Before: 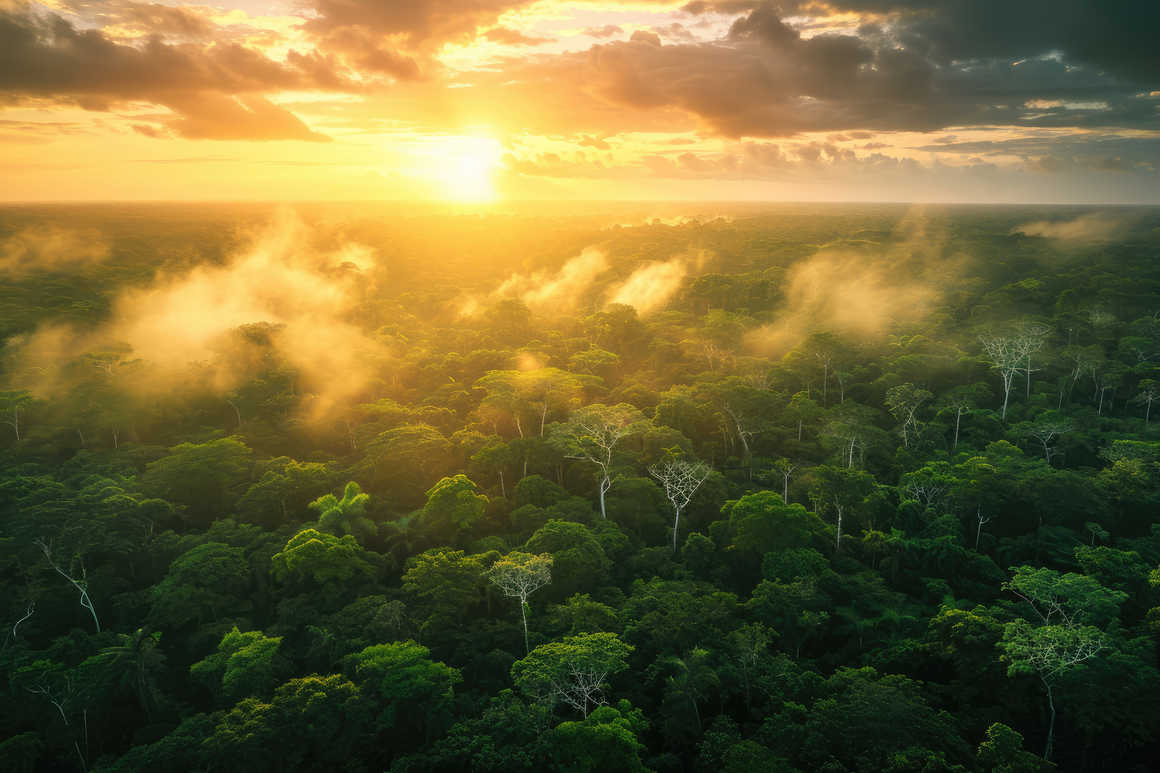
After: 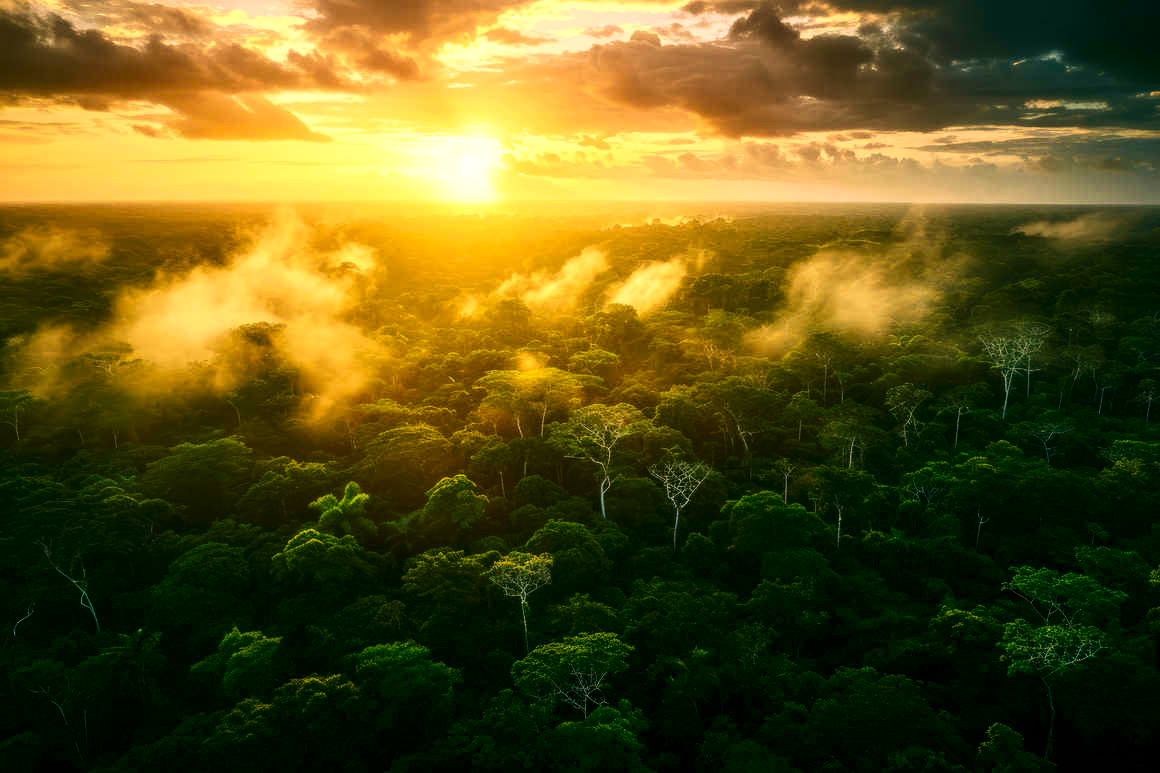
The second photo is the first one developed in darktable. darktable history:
contrast brightness saturation: contrast 0.217, brightness -0.188, saturation 0.232
local contrast: on, module defaults
velvia: strength 44.47%
